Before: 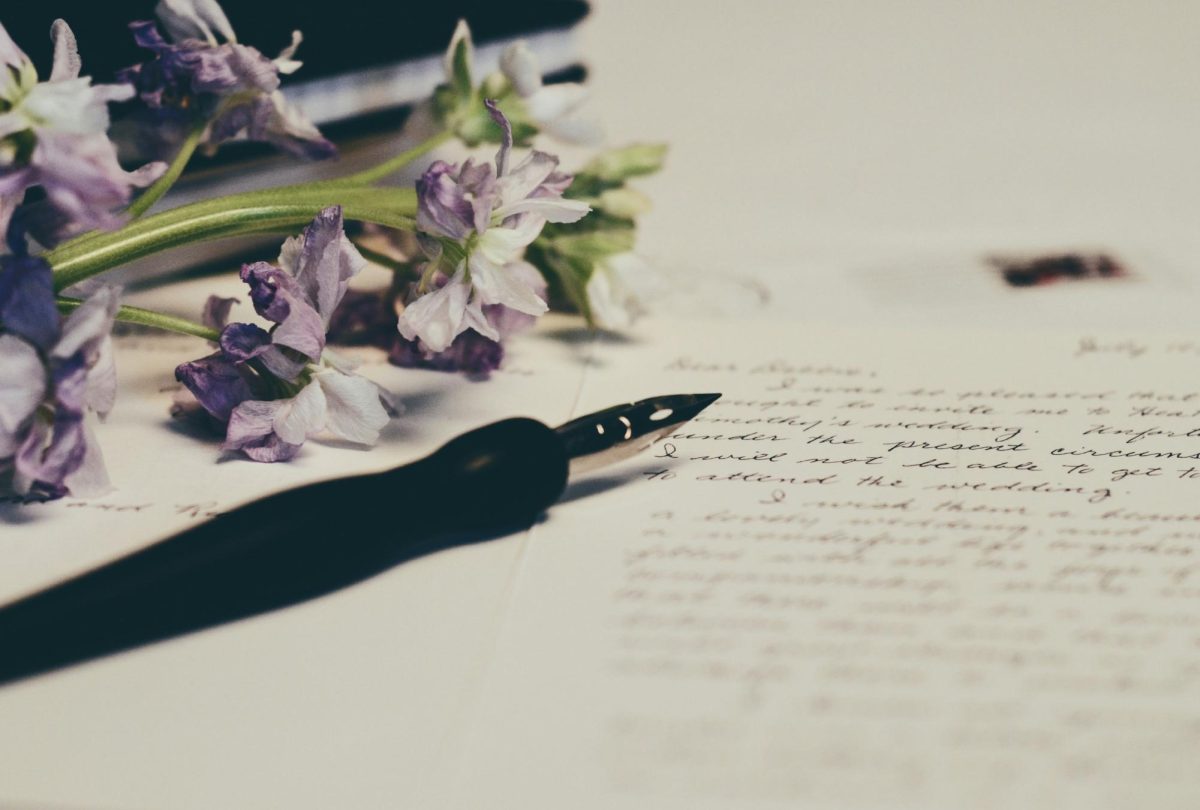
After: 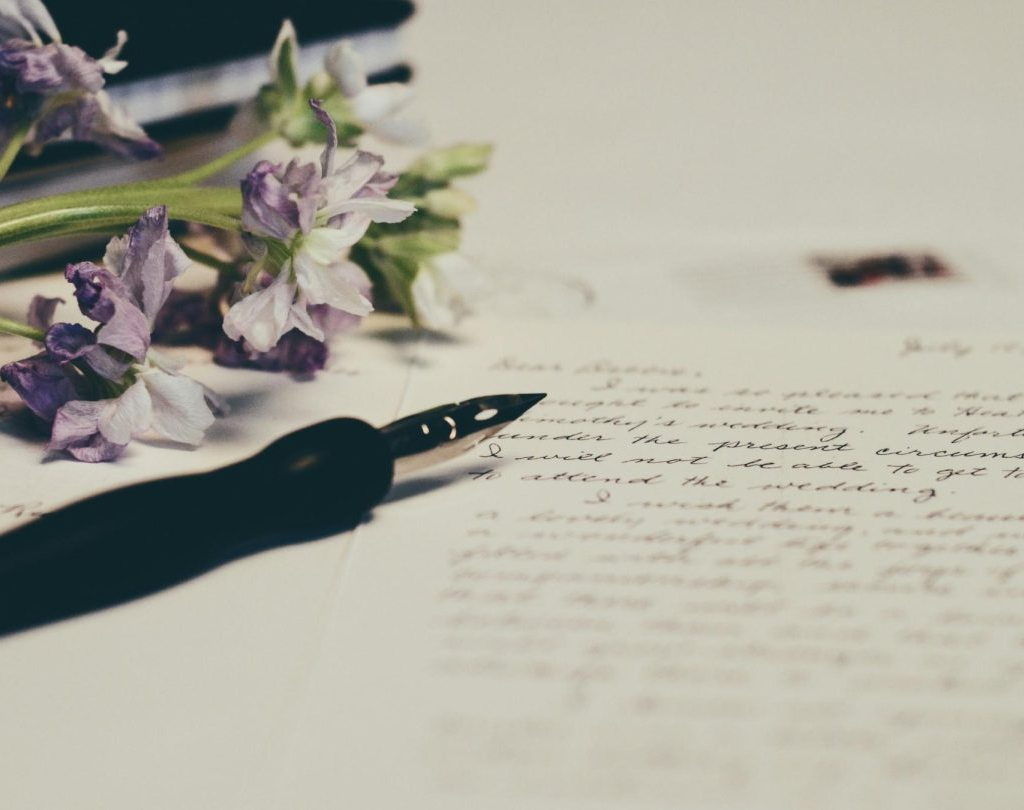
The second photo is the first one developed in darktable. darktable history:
crop and rotate: left 14.649%
